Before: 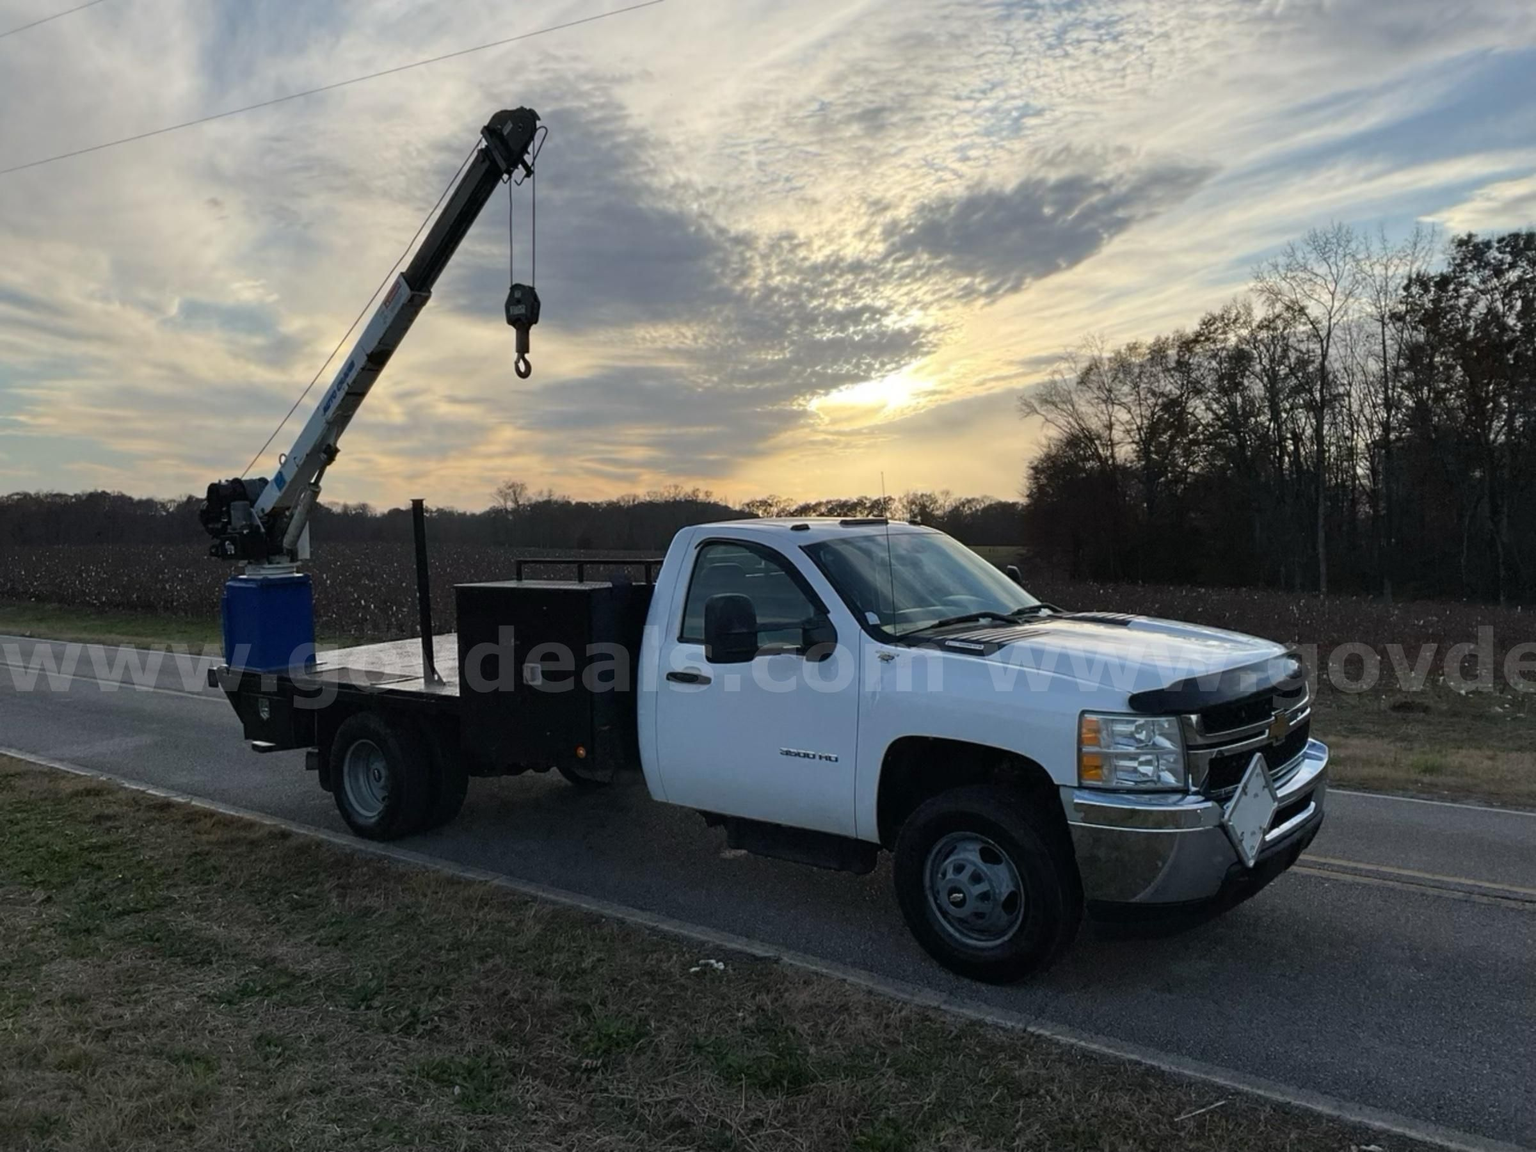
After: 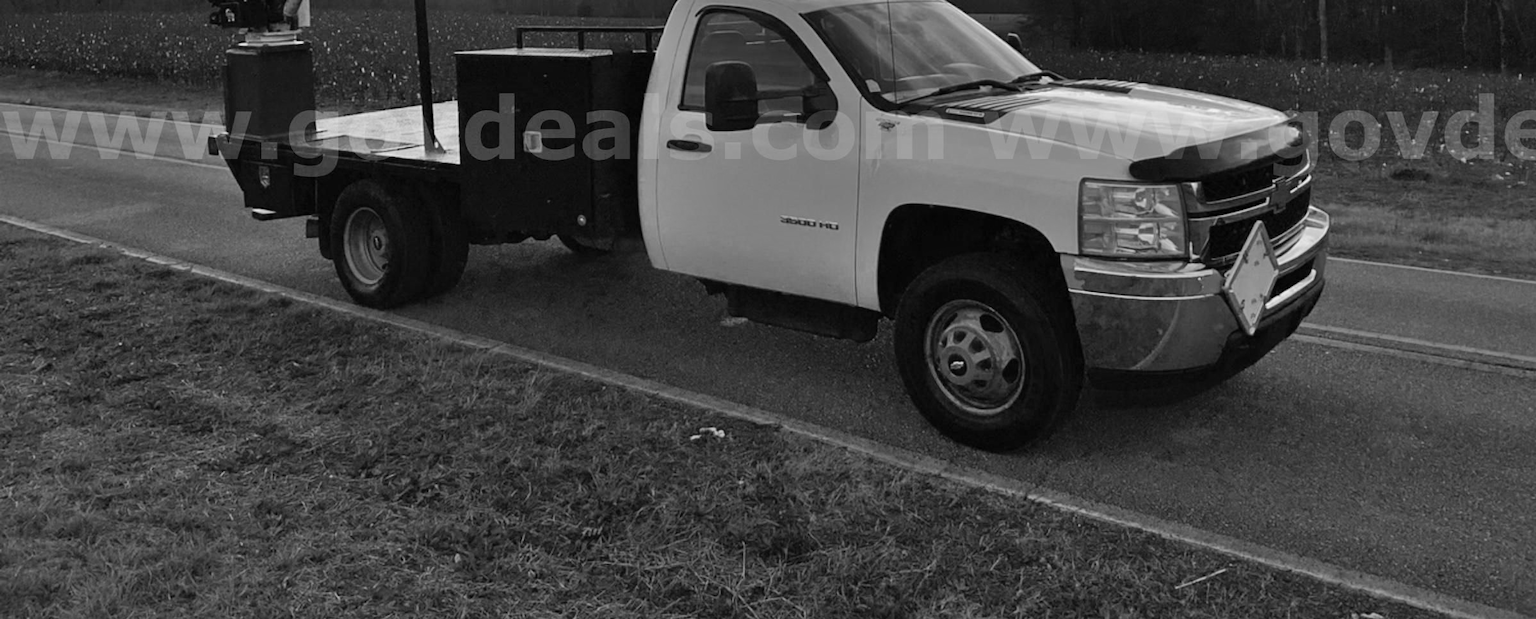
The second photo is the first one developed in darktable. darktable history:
crop and rotate: top 46.237%
shadows and highlights: low approximation 0.01, soften with gaussian
monochrome: on, module defaults
